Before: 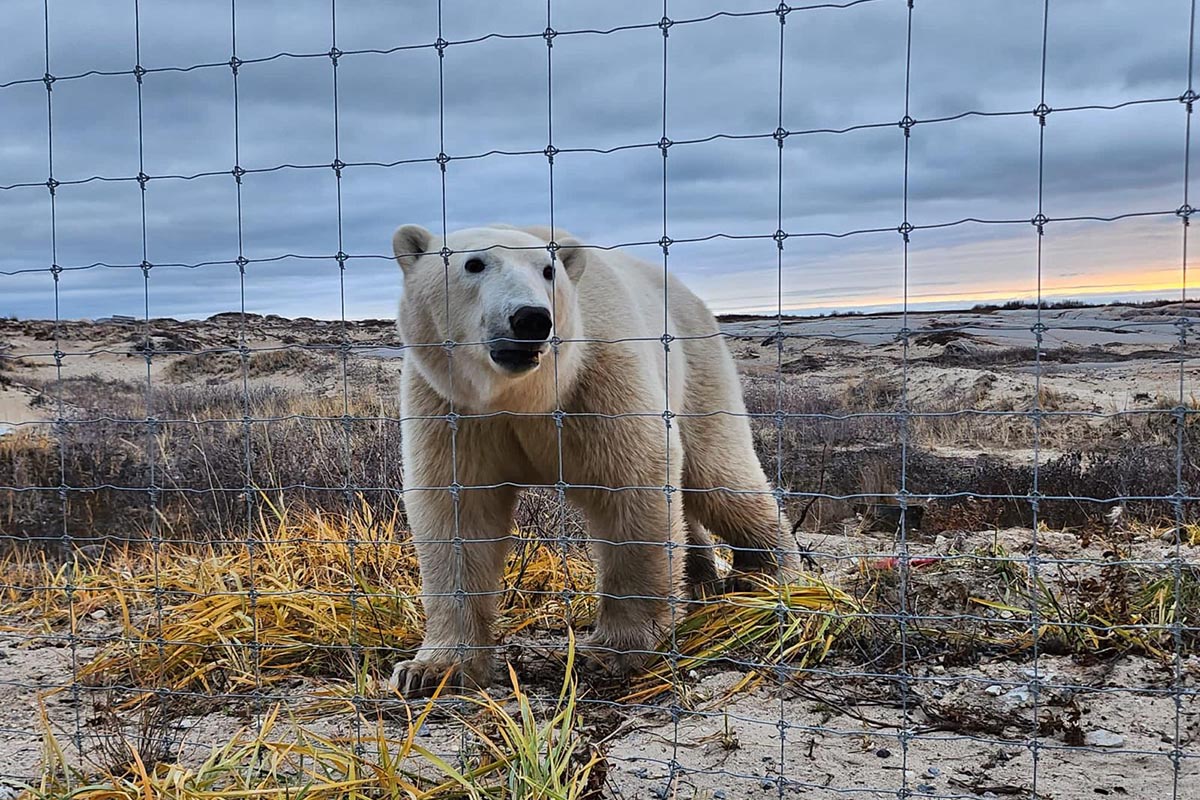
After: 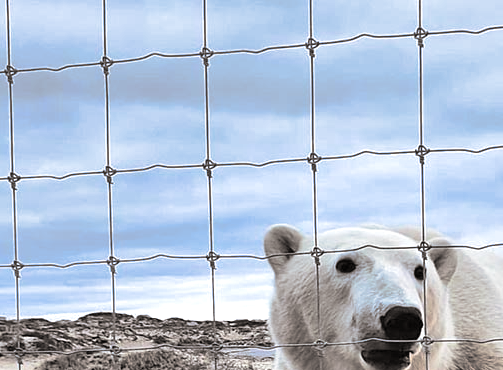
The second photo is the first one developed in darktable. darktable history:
split-toning: shadows › hue 26°, shadows › saturation 0.09, highlights › hue 40°, highlights › saturation 0.18, balance -63, compress 0%
exposure: black level correction 0, exposure 0.7 EV, compensate exposure bias true, compensate highlight preservation false
crop and rotate: left 10.817%, top 0.062%, right 47.194%, bottom 53.626%
